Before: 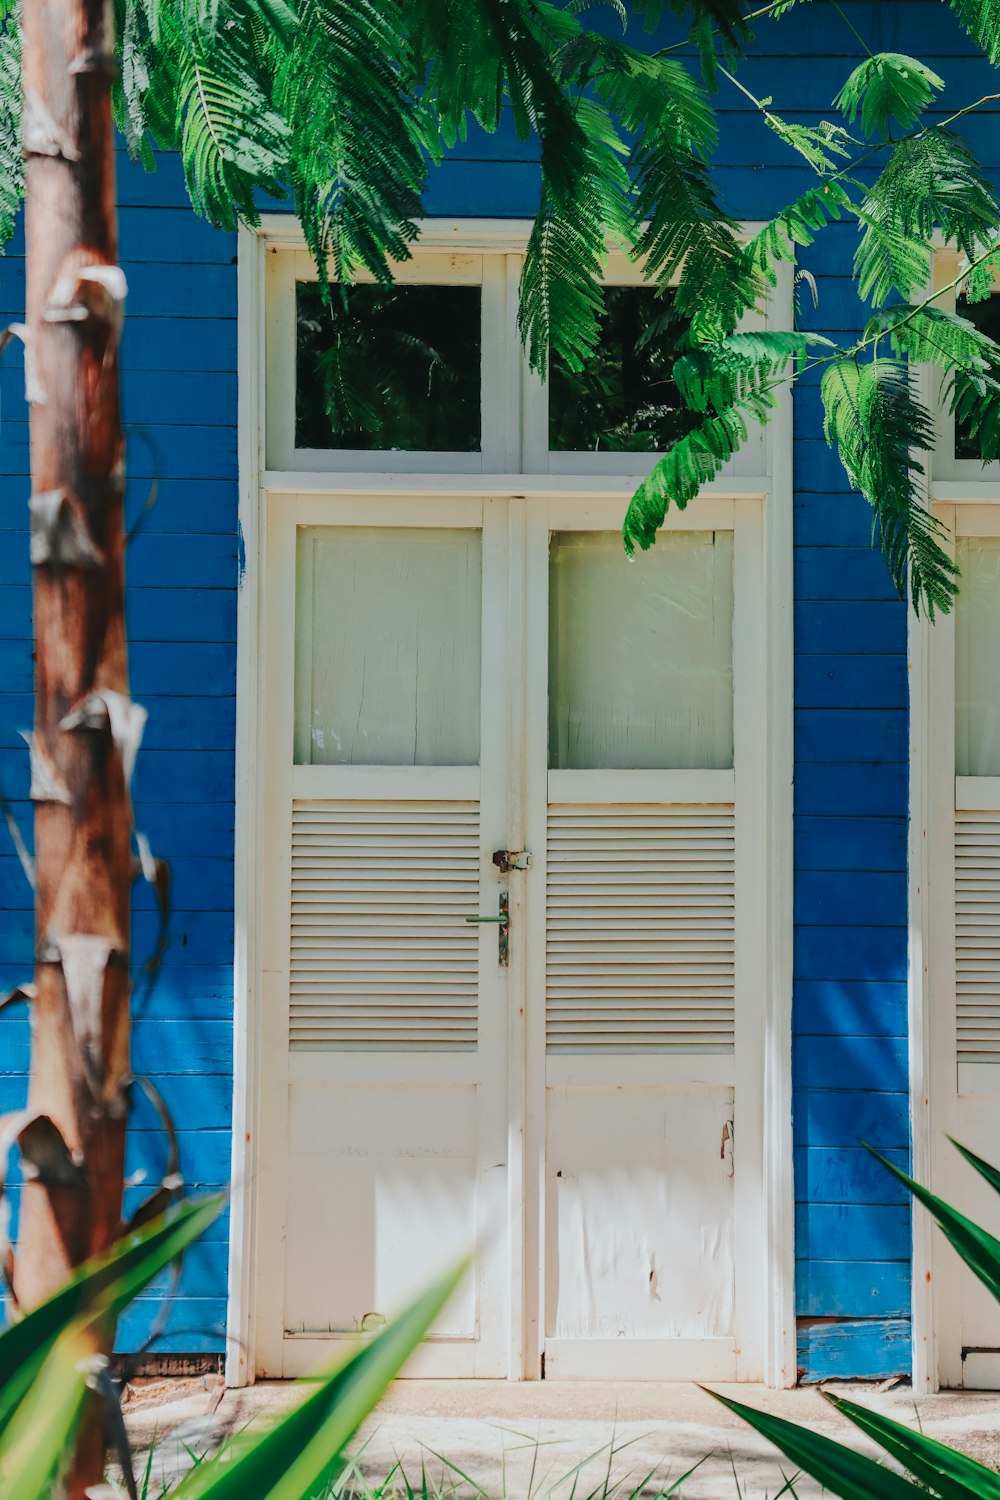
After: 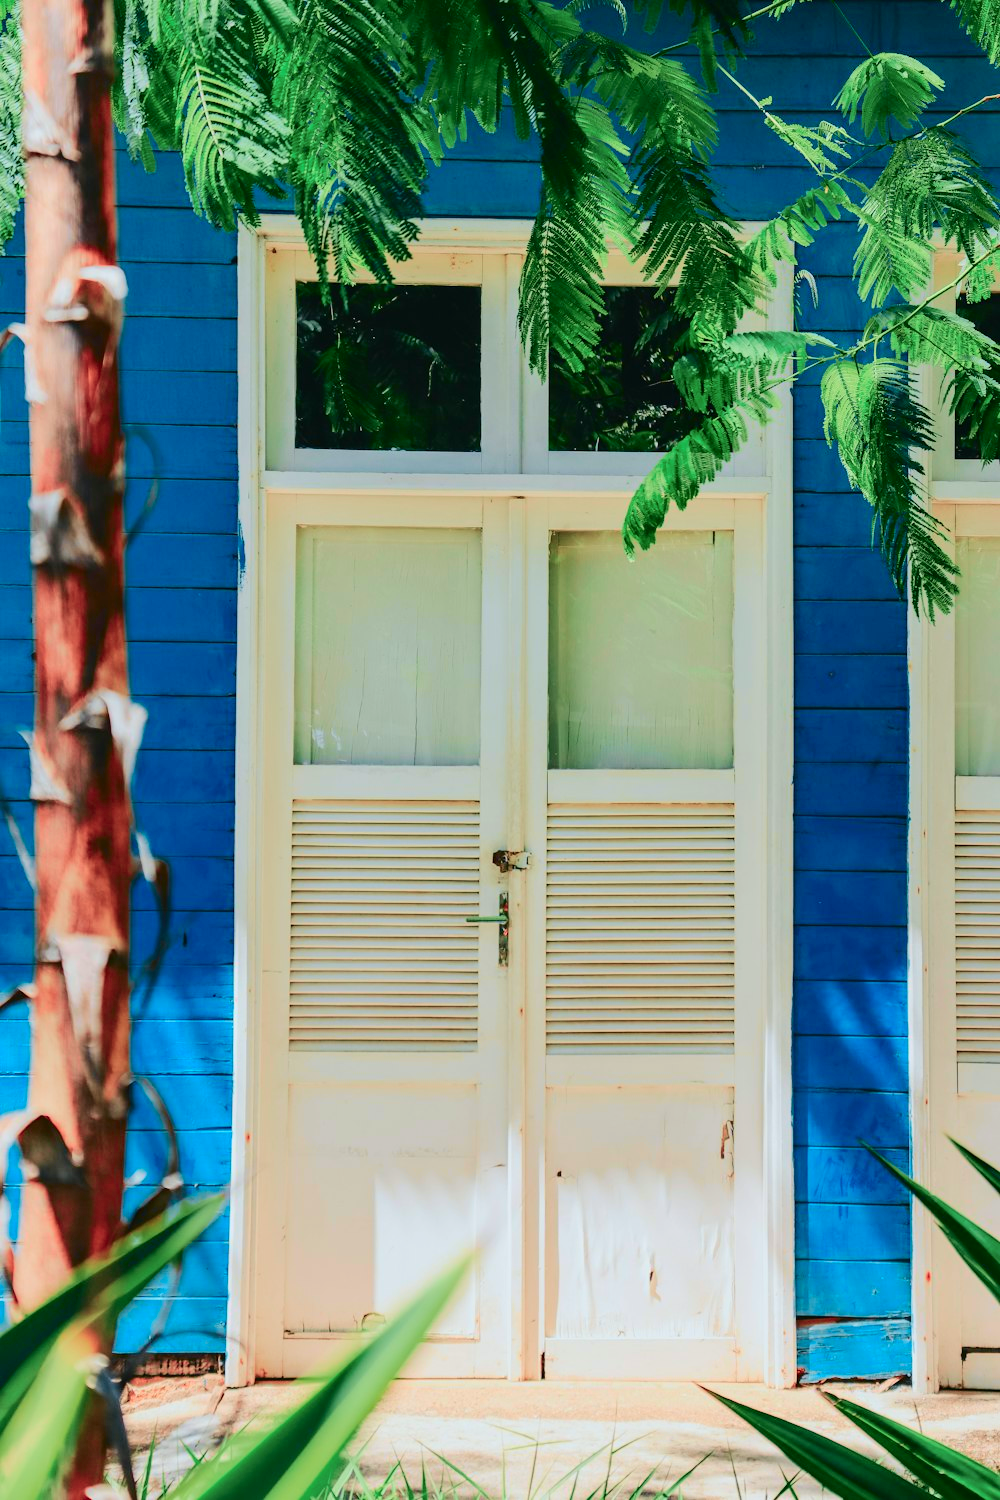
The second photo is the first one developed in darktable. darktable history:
tone curve: curves: ch0 [(0, 0) (0.033, 0.016) (0.171, 0.127) (0.33, 0.331) (0.432, 0.475) (0.601, 0.665) (0.843, 0.876) (1, 1)]; ch1 [(0, 0) (0.339, 0.349) (0.445, 0.42) (0.476, 0.47) (0.501, 0.499) (0.516, 0.525) (0.548, 0.563) (0.584, 0.633) (0.728, 0.746) (1, 1)]; ch2 [(0, 0) (0.327, 0.324) (0.417, 0.44) (0.46, 0.453) (0.502, 0.498) (0.517, 0.524) (0.53, 0.554) (0.579, 0.599) (0.745, 0.704) (1, 1)], color space Lab, independent channels, preserve colors none
contrast brightness saturation: brightness 0.086, saturation 0.191
